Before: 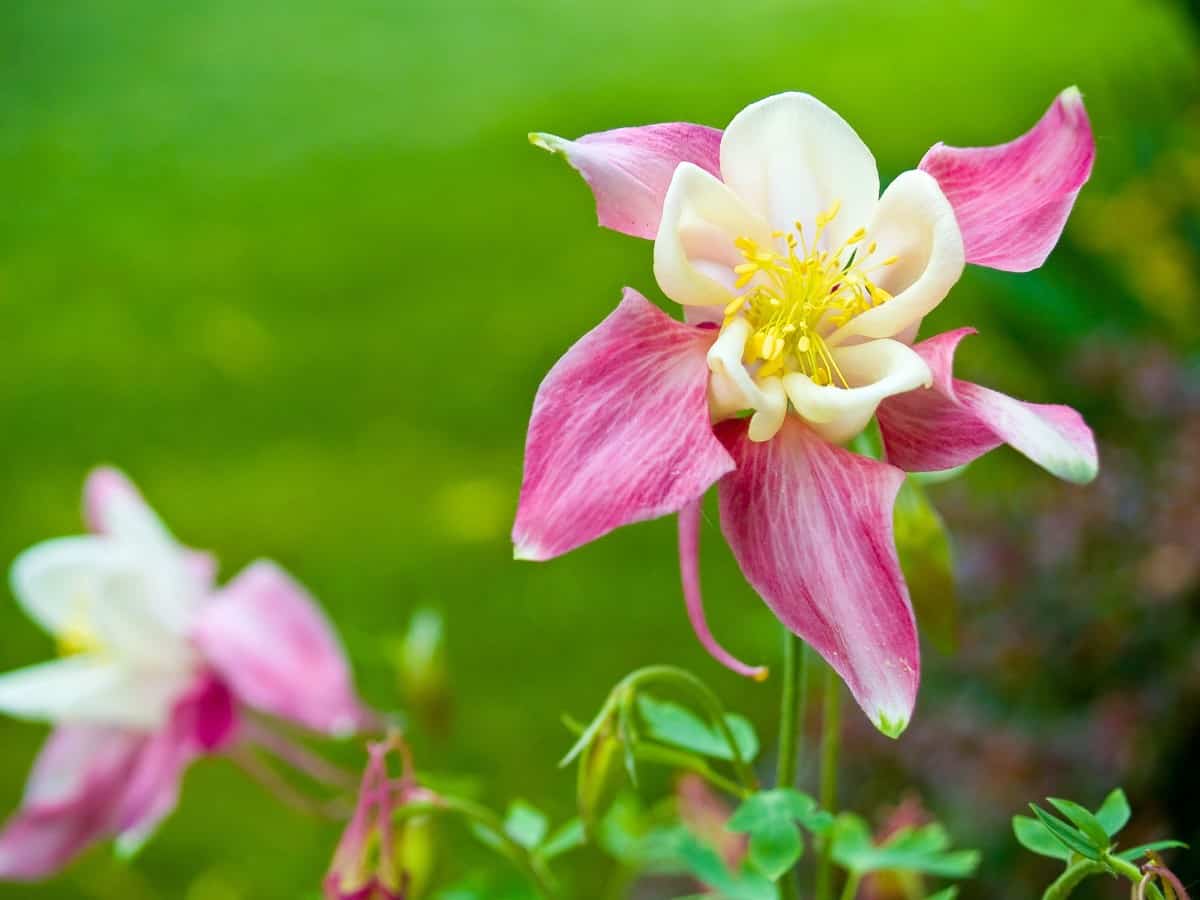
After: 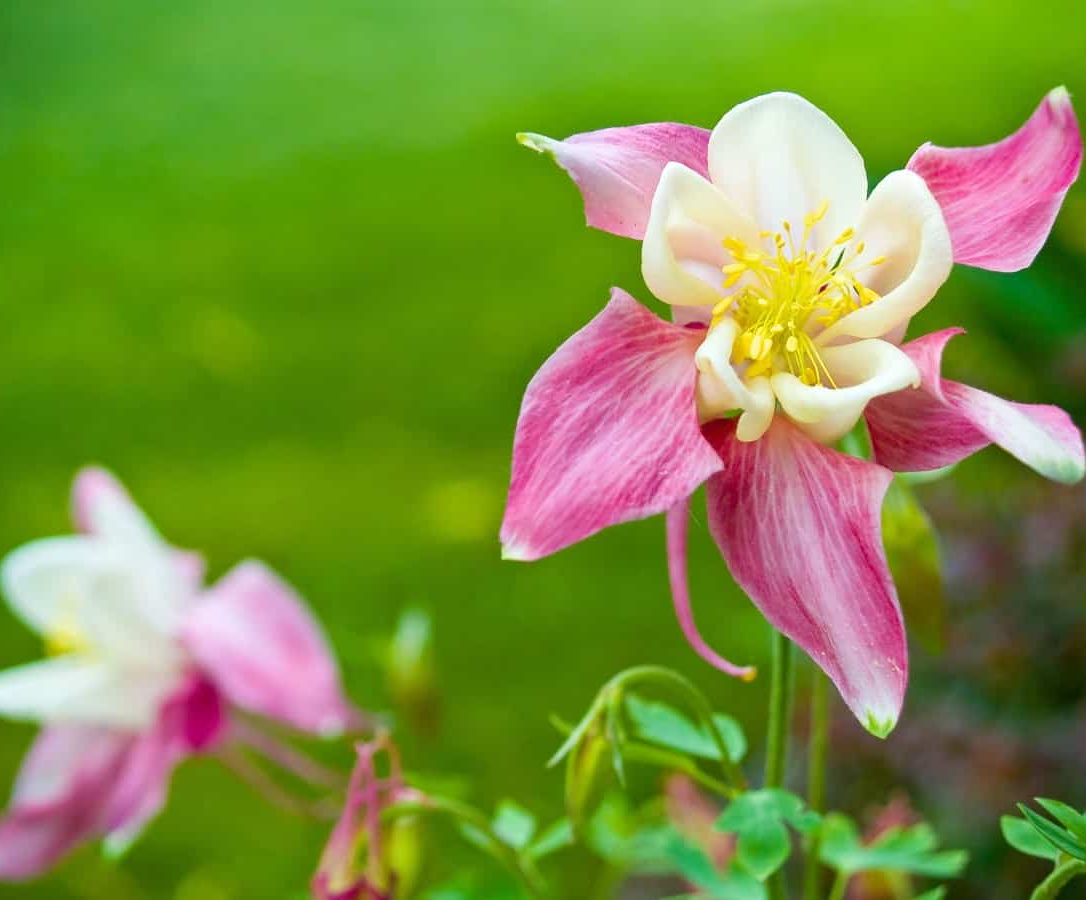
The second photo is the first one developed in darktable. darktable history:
crop and rotate: left 1.023%, right 8.471%
